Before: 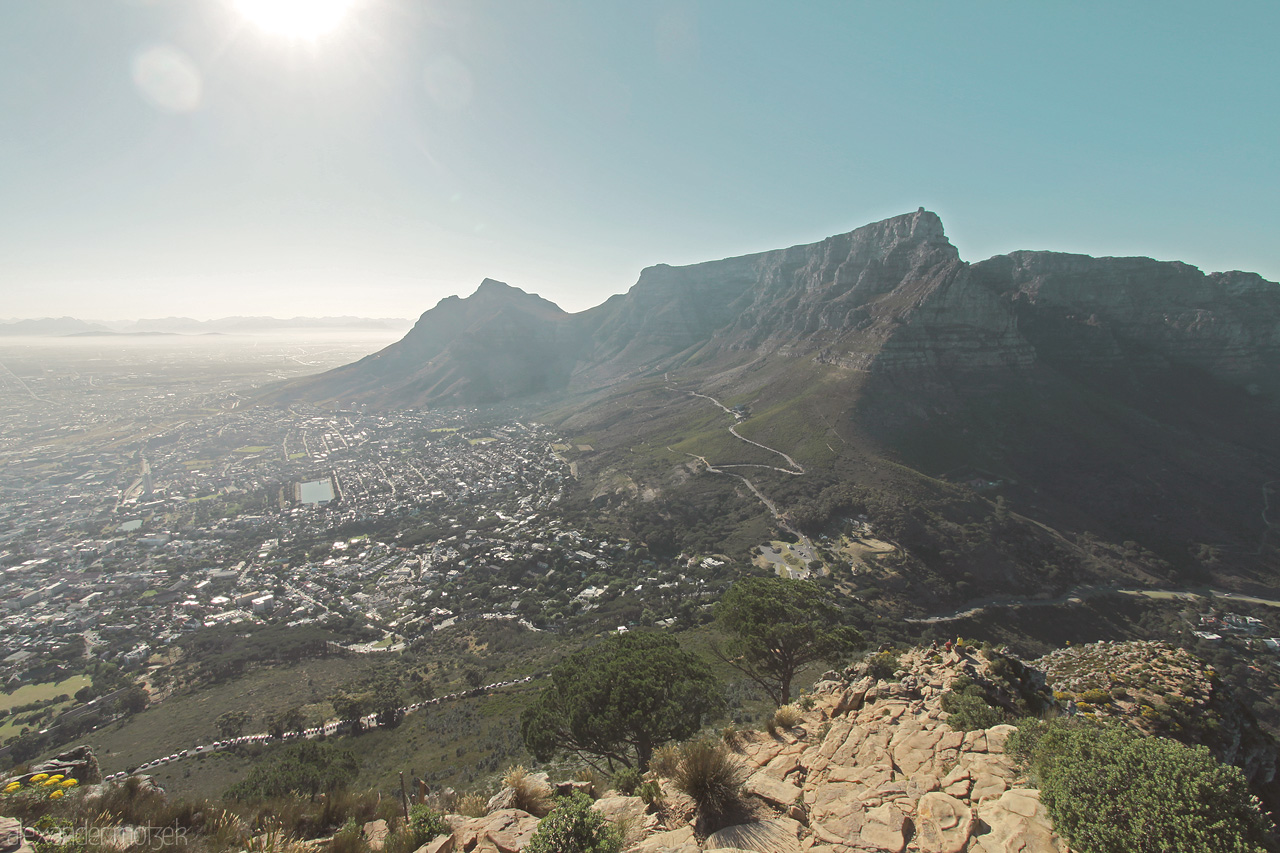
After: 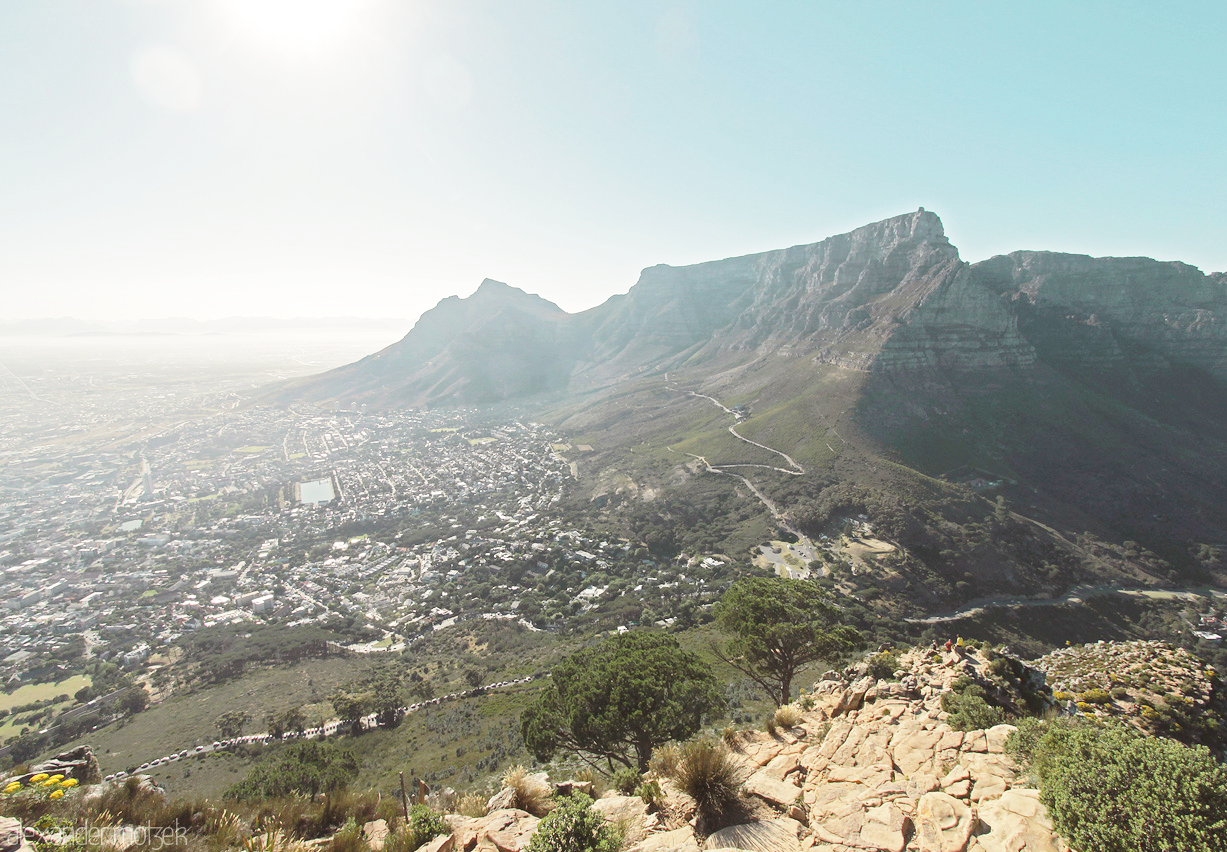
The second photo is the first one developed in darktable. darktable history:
crop: right 4.126%, bottom 0.031%
base curve: curves: ch0 [(0, 0) (0.028, 0.03) (0.121, 0.232) (0.46, 0.748) (0.859, 0.968) (1, 1)], preserve colors none
